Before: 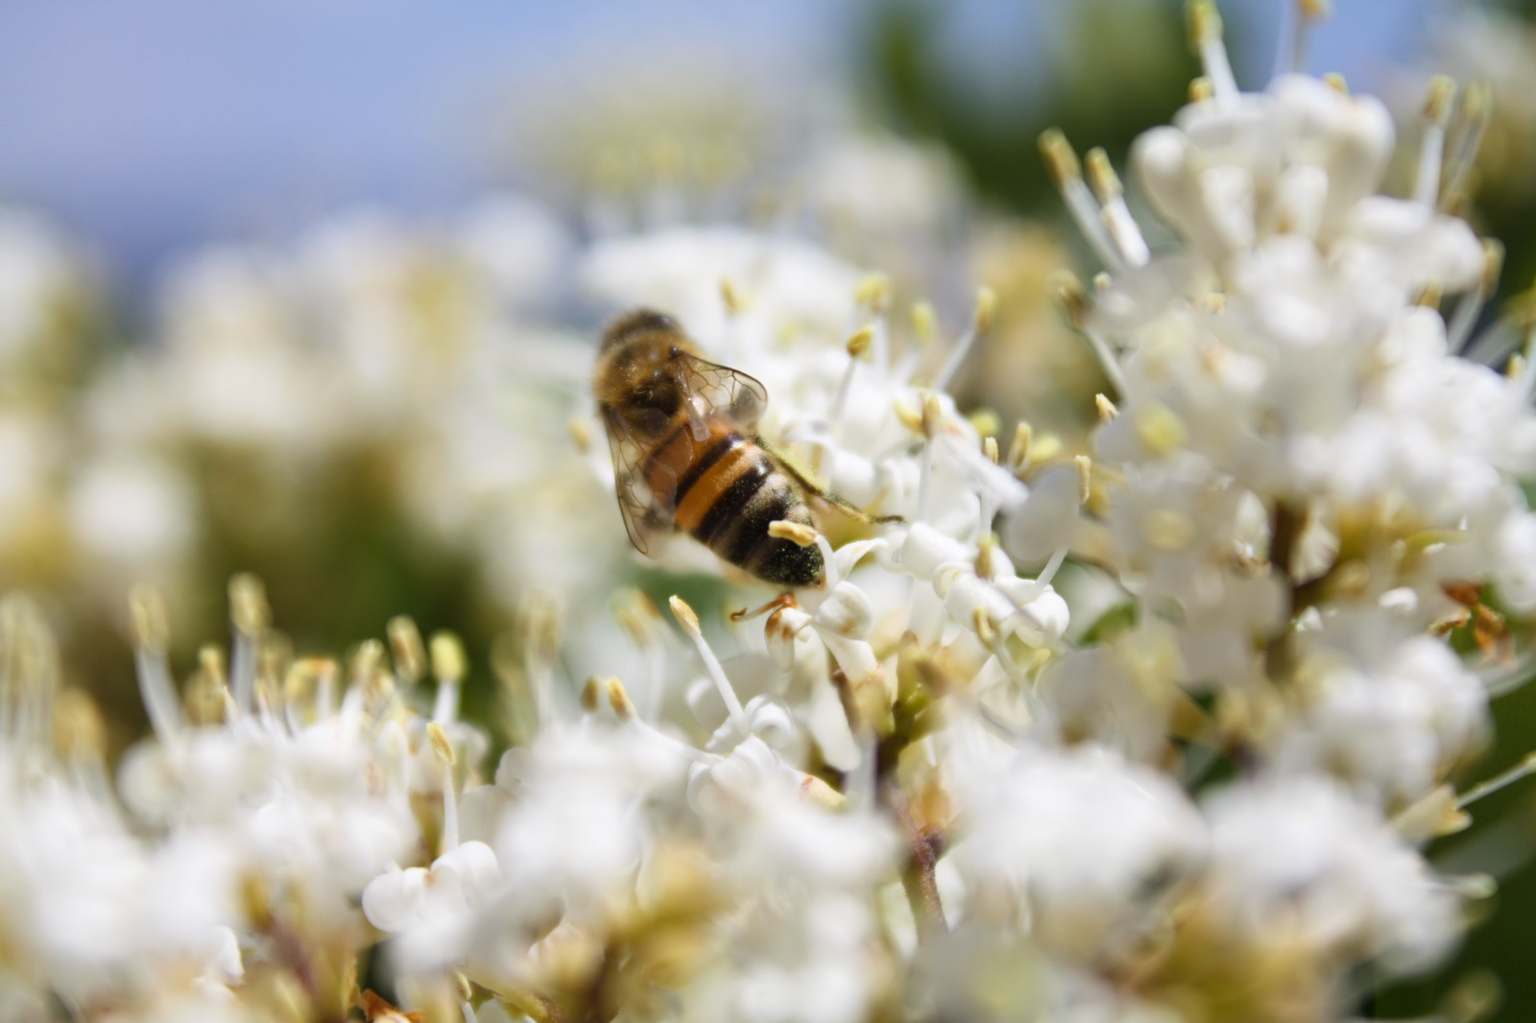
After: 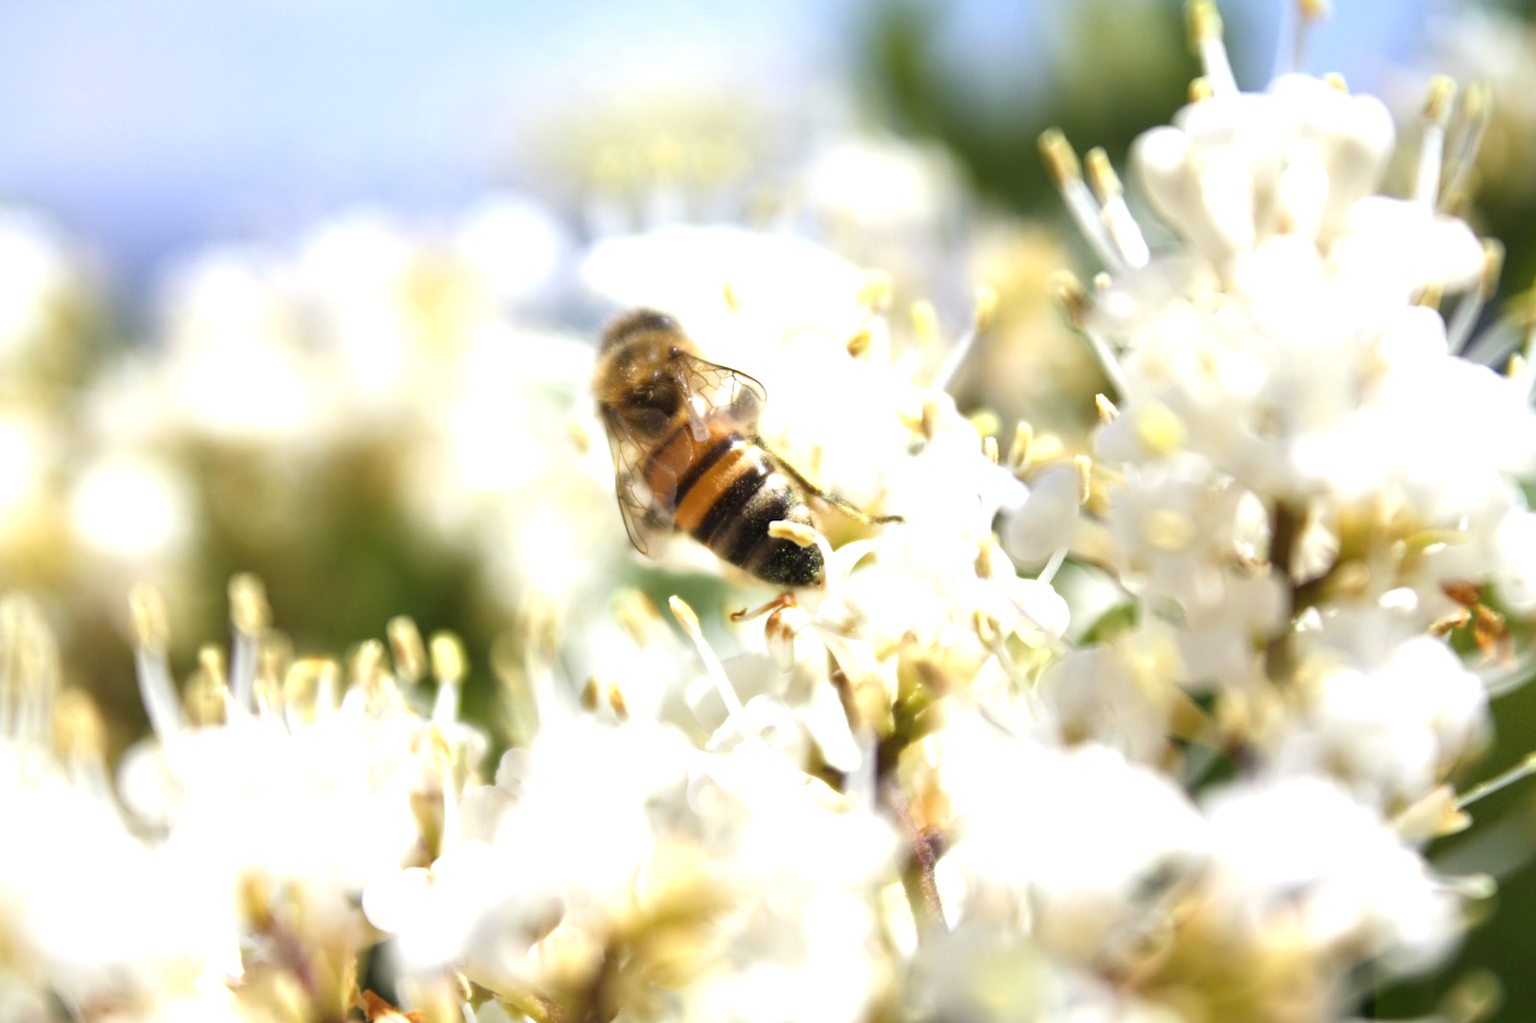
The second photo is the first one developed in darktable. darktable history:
exposure: black level correction 0, exposure 0.934 EV, compensate highlight preservation false
contrast brightness saturation: saturation -0.058
